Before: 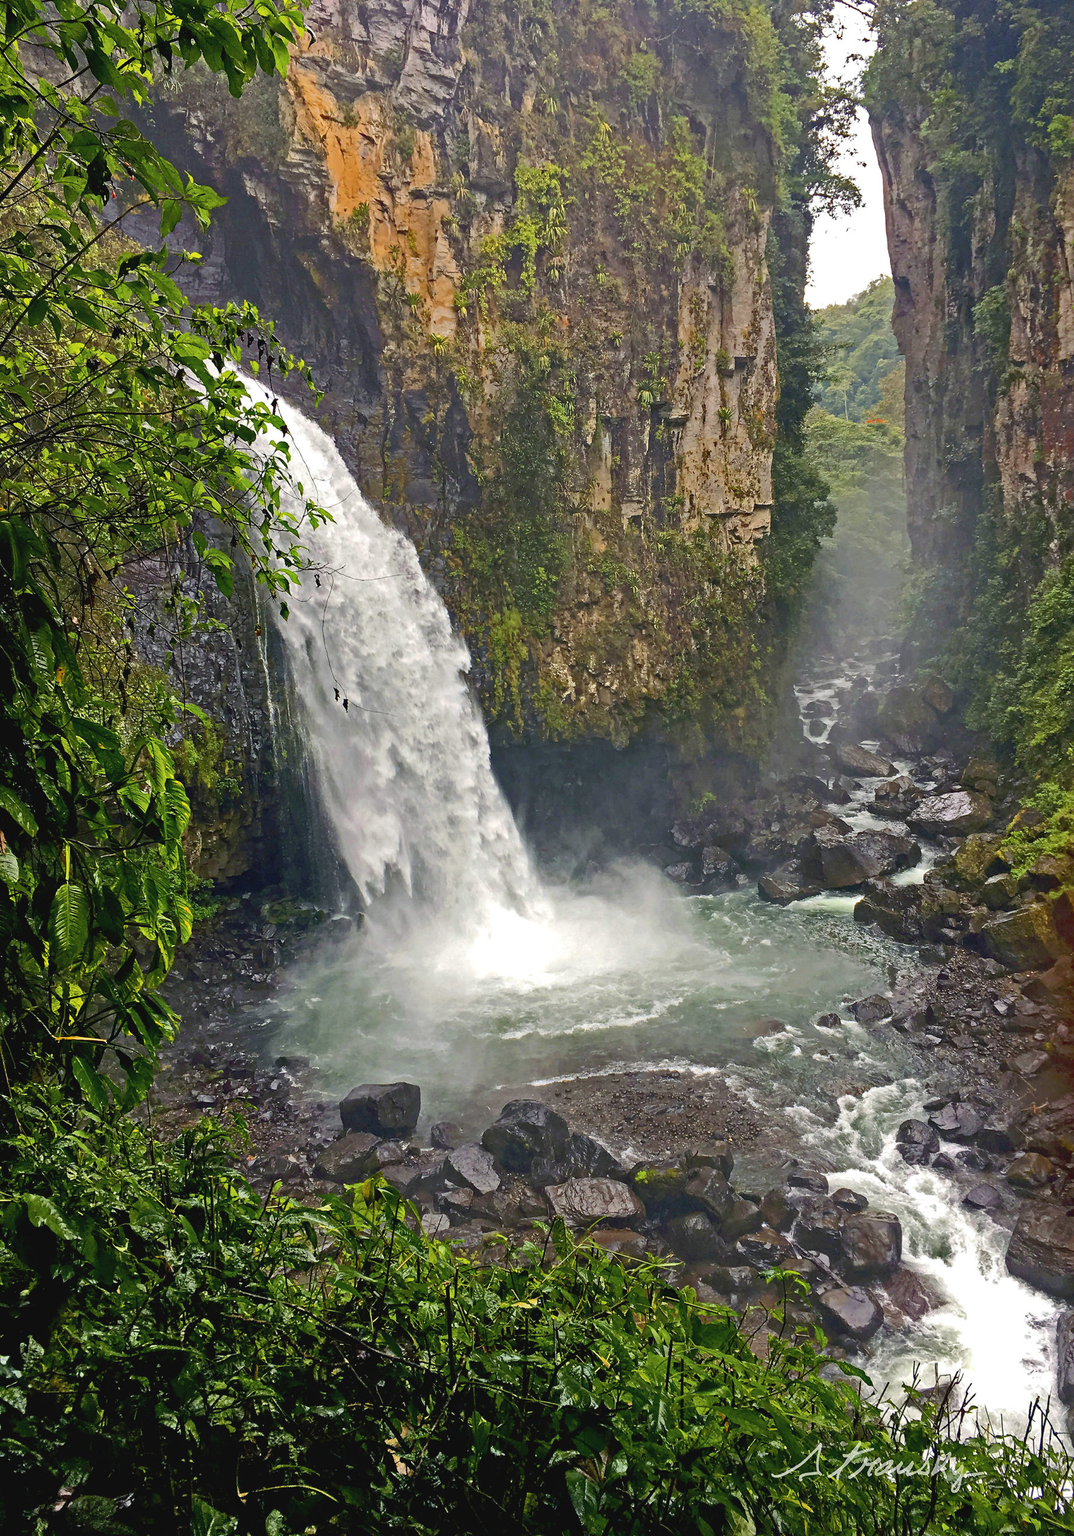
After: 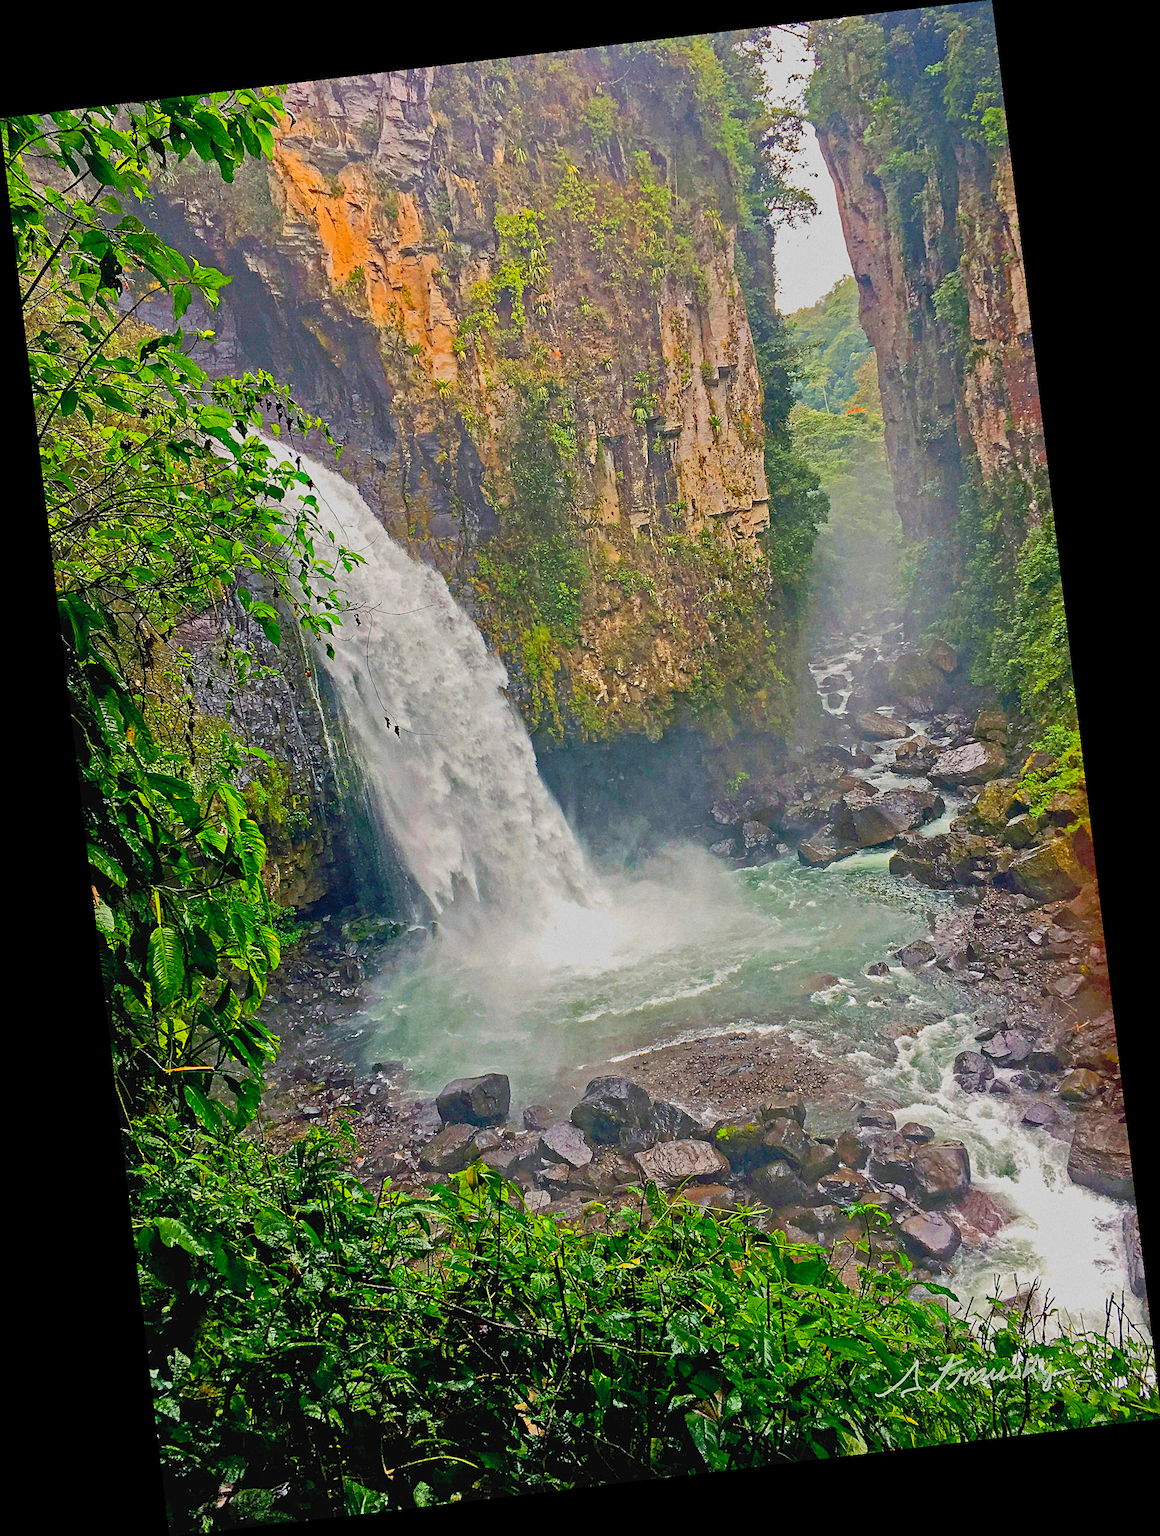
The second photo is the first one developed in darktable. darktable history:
grain: coarseness 0.09 ISO
rotate and perspective: rotation -6.83°, automatic cropping off
sharpen: on, module defaults
contrast brightness saturation: contrast 0.07, brightness 0.18, saturation 0.4
tone equalizer: -8 EV -0.002 EV, -7 EV 0.005 EV, -6 EV -0.008 EV, -5 EV 0.007 EV, -4 EV -0.042 EV, -3 EV -0.233 EV, -2 EV -0.662 EV, -1 EV -0.983 EV, +0 EV -0.969 EV, smoothing diameter 2%, edges refinement/feathering 20, mask exposure compensation -1.57 EV, filter diffusion 5
color zones: curves: ch1 [(0, 0.469) (0.01, 0.469) (0.12, 0.446) (0.248, 0.469) (0.5, 0.5) (0.748, 0.5) (0.99, 0.469) (1, 0.469)]
exposure: black level correction 0.001, exposure 0.014 EV, compensate highlight preservation false
